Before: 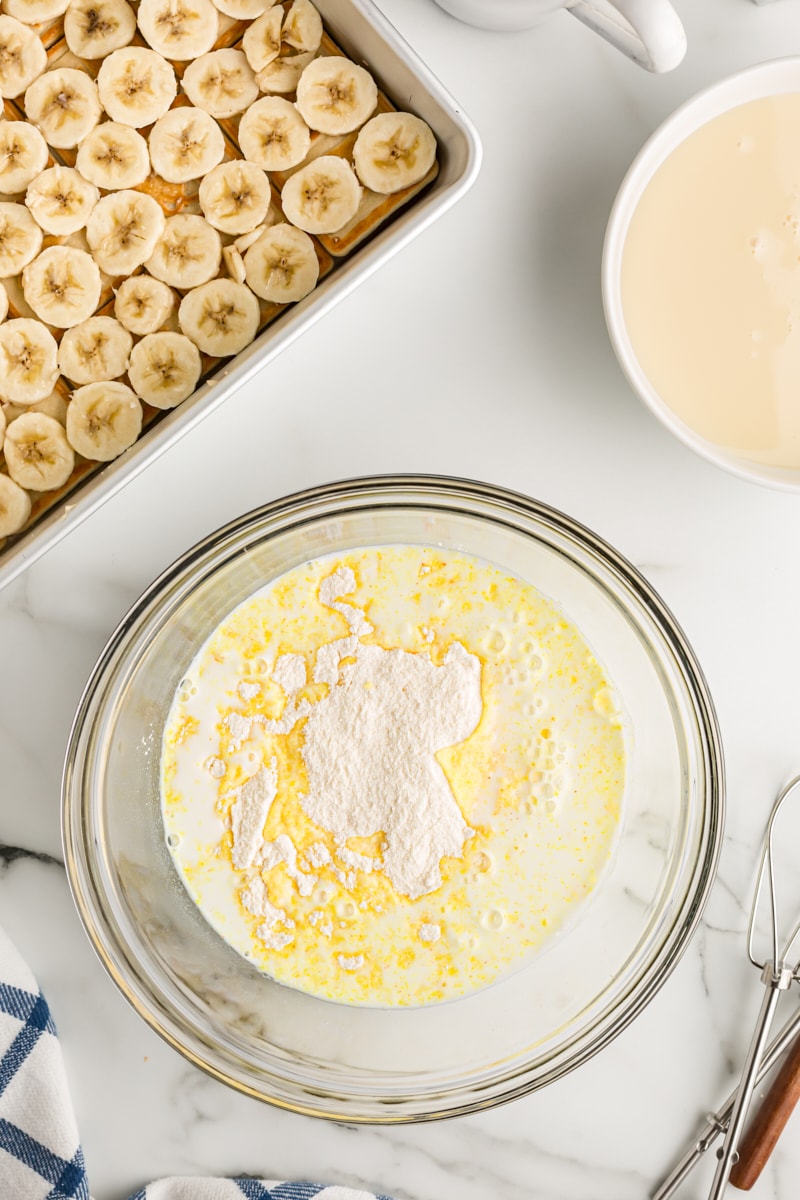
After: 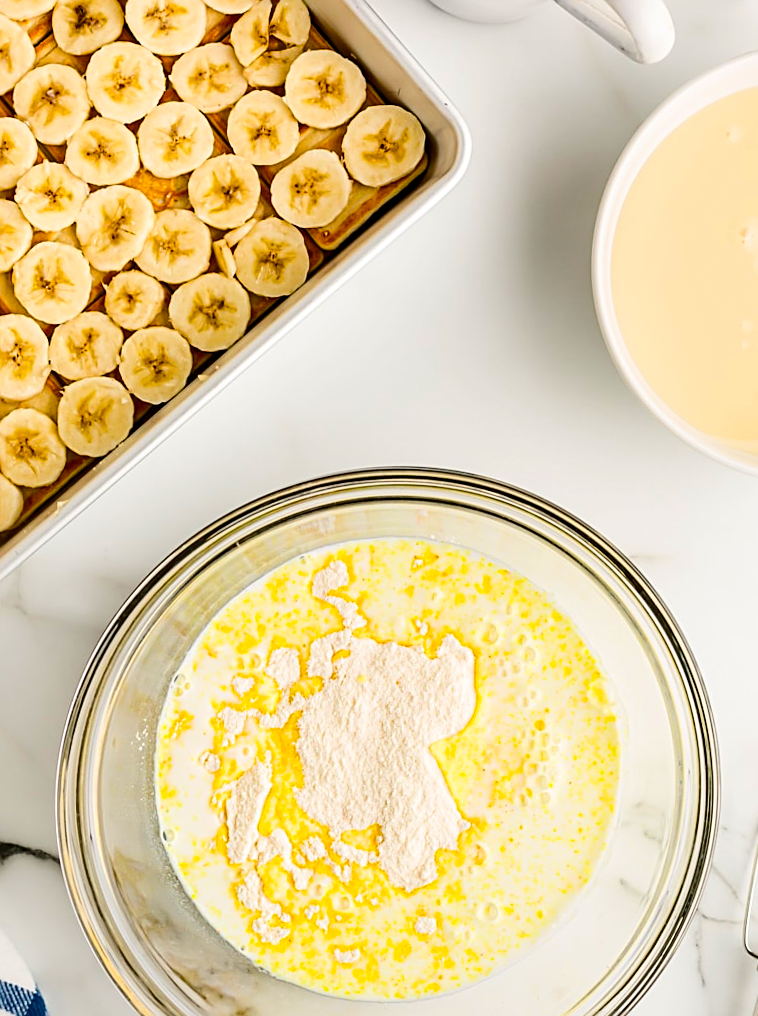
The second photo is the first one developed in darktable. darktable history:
contrast brightness saturation: contrast 0.202, brightness -0.111, saturation 0.104
contrast equalizer: octaves 7, y [[0.5 ×6], [0.5 ×6], [0.5, 0.5, 0.501, 0.545, 0.707, 0.863], [0 ×6], [0 ×6]], mix -0.3
sharpen: on, module defaults
crop and rotate: angle 0.503°, left 0.325%, right 3.594%, bottom 14.194%
color balance rgb: global offset › luminance -0.397%, perceptual saturation grading › global saturation 29.932%, perceptual brilliance grading › mid-tones 10.944%, perceptual brilliance grading › shadows 14.22%, global vibrance 14.228%
